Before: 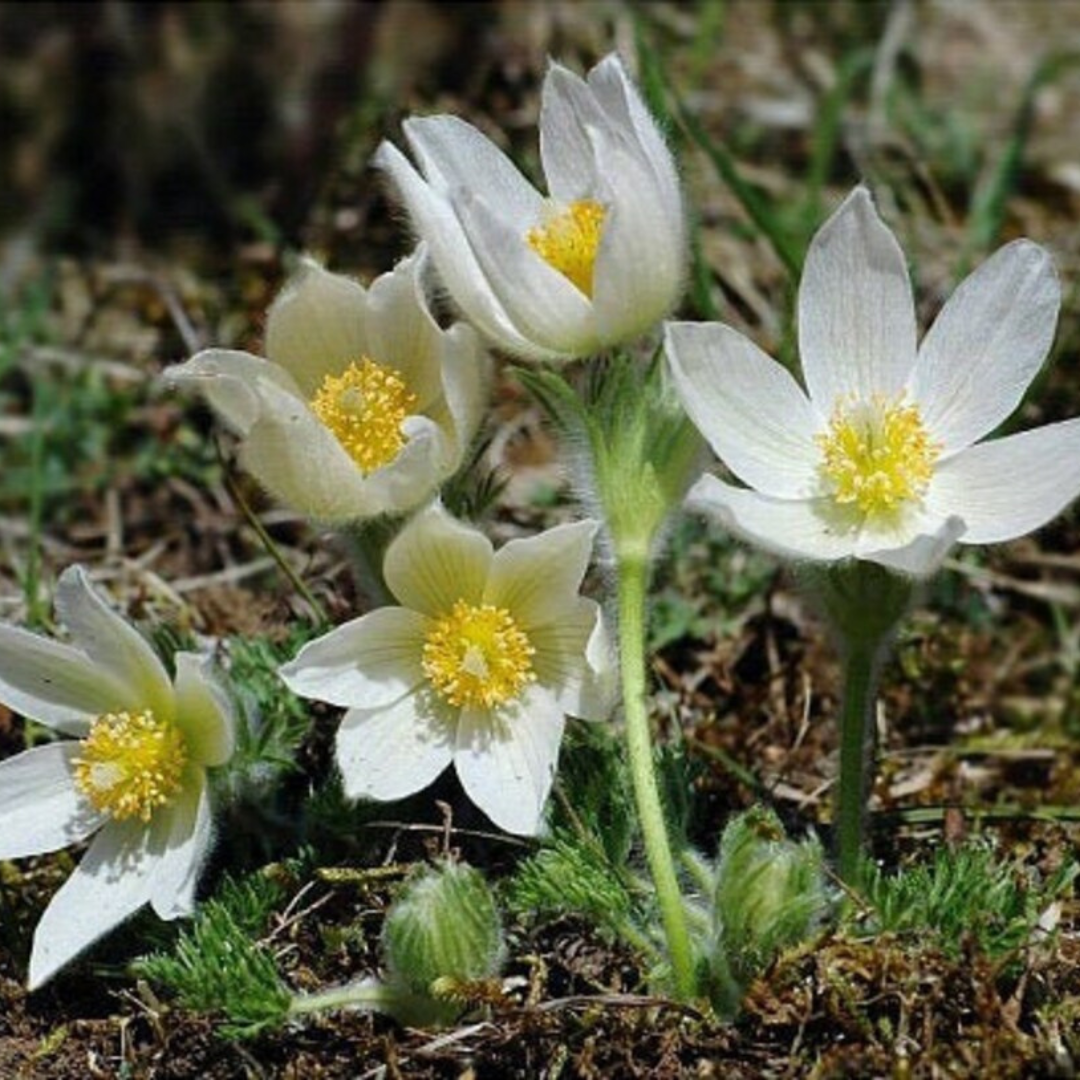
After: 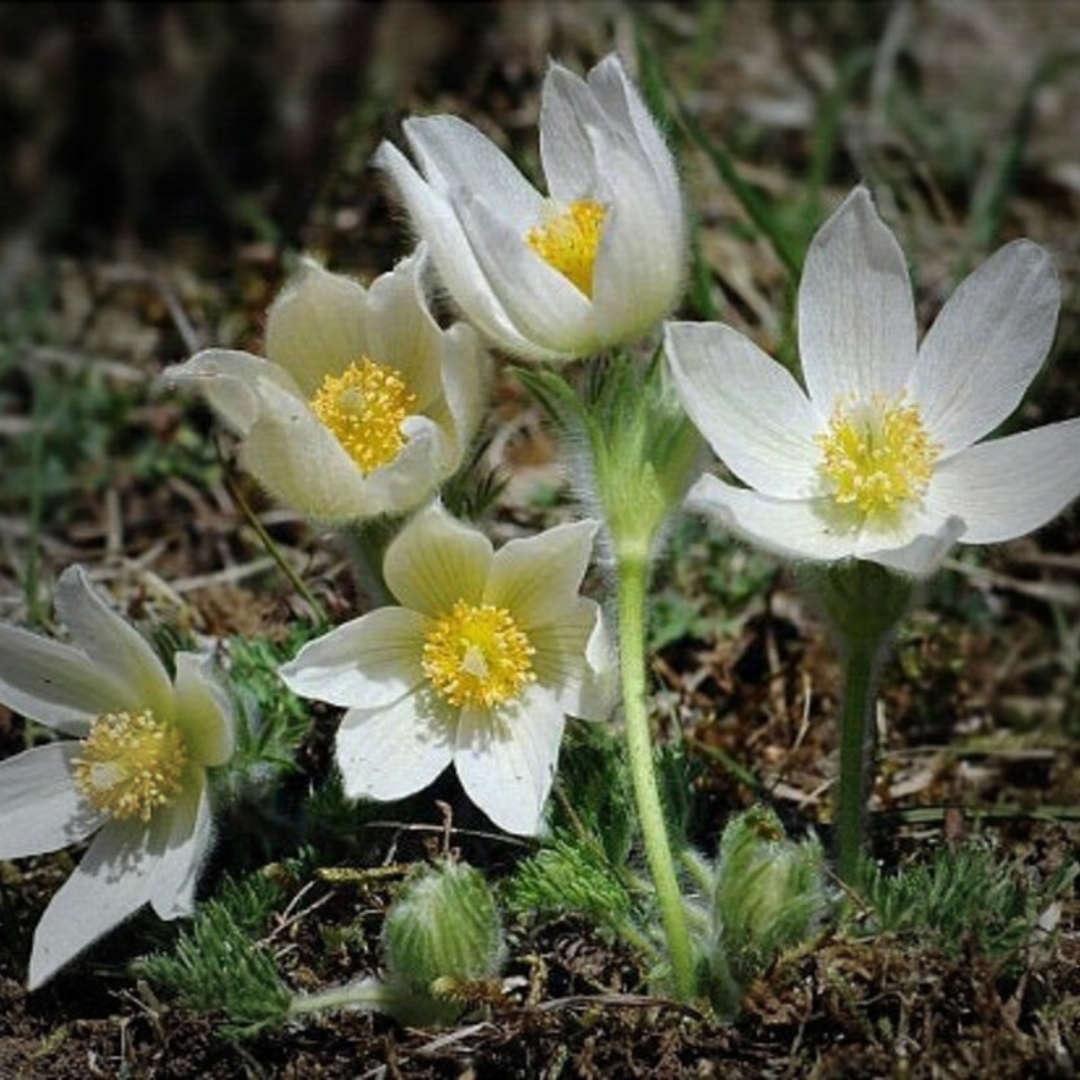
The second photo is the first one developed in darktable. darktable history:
vignetting: fall-off start 64.88%, brightness -0.46, saturation -0.311, width/height ratio 0.874
